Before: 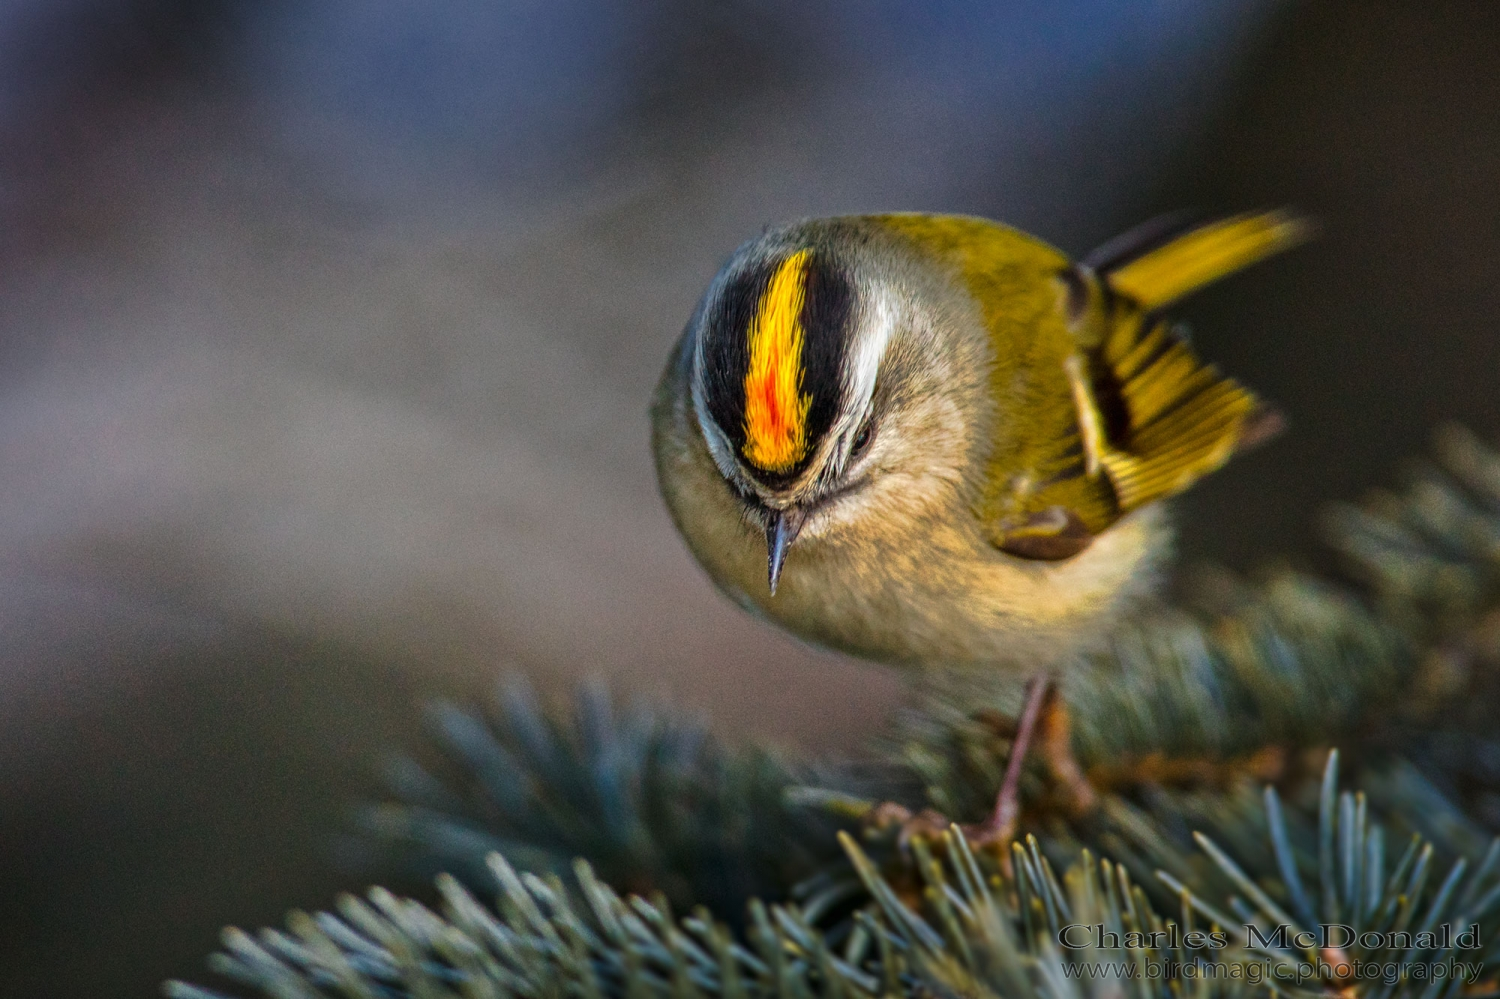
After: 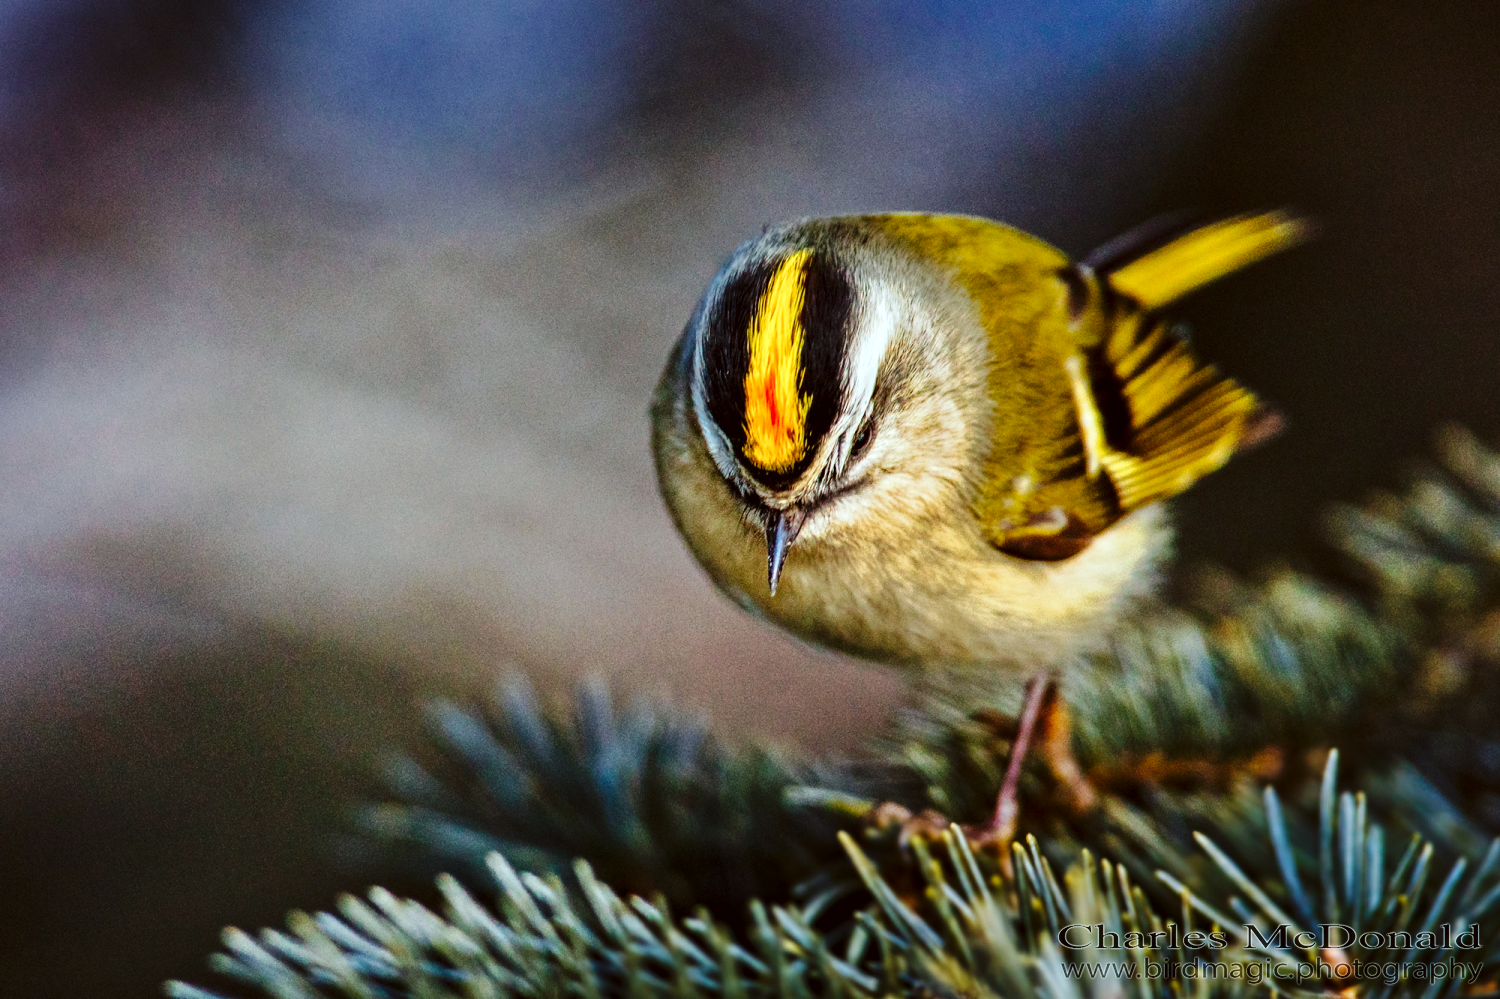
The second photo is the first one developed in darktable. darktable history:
color correction: highlights a* -4.98, highlights b* -3.76, shadows a* 3.83, shadows b* 4.08
contrast equalizer: y [[0.524, 0.538, 0.547, 0.548, 0.538, 0.524], [0.5 ×6], [0.5 ×6], [0 ×6], [0 ×6]]
base curve: curves: ch0 [(0, 0) (0.036, 0.025) (0.121, 0.166) (0.206, 0.329) (0.605, 0.79) (1, 1)], preserve colors none
